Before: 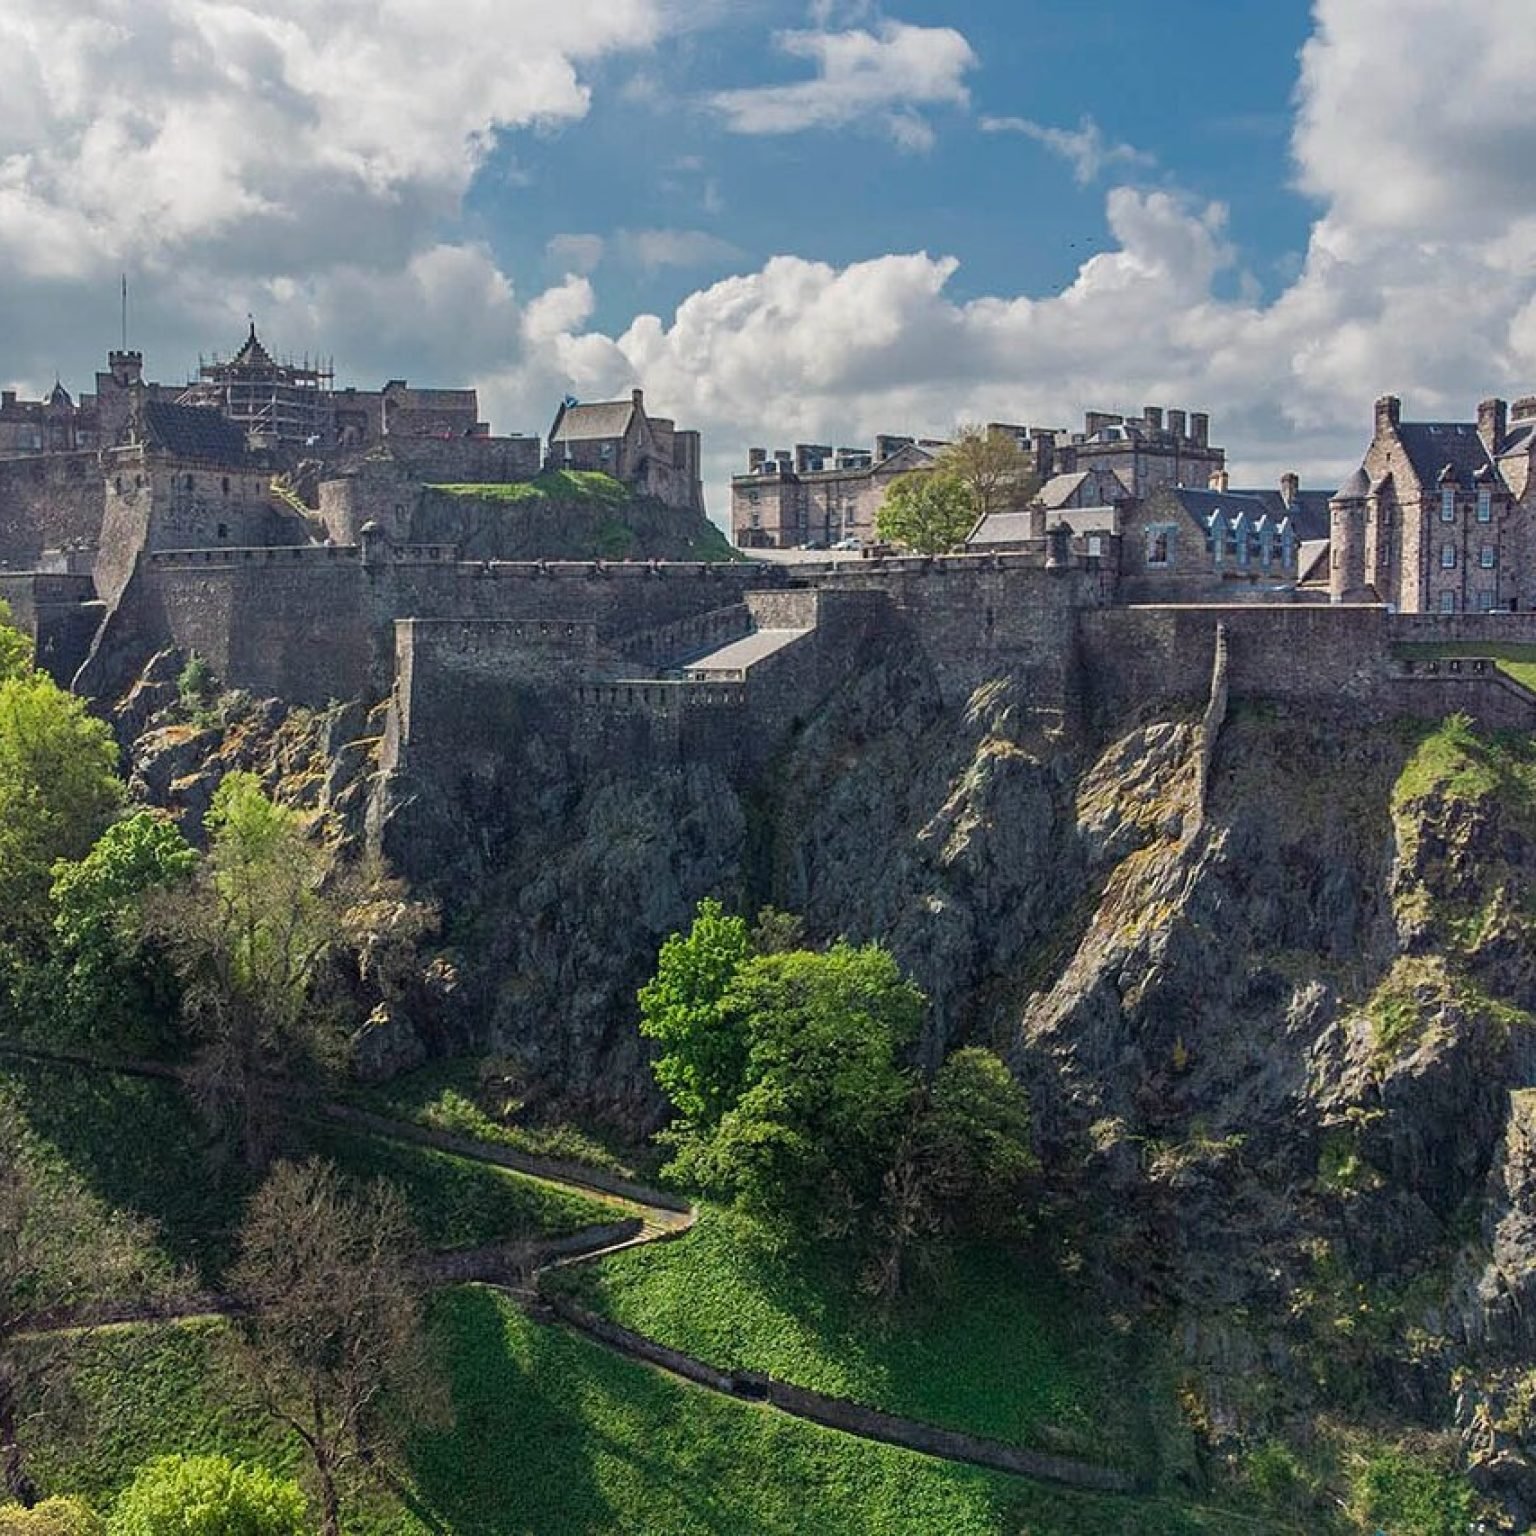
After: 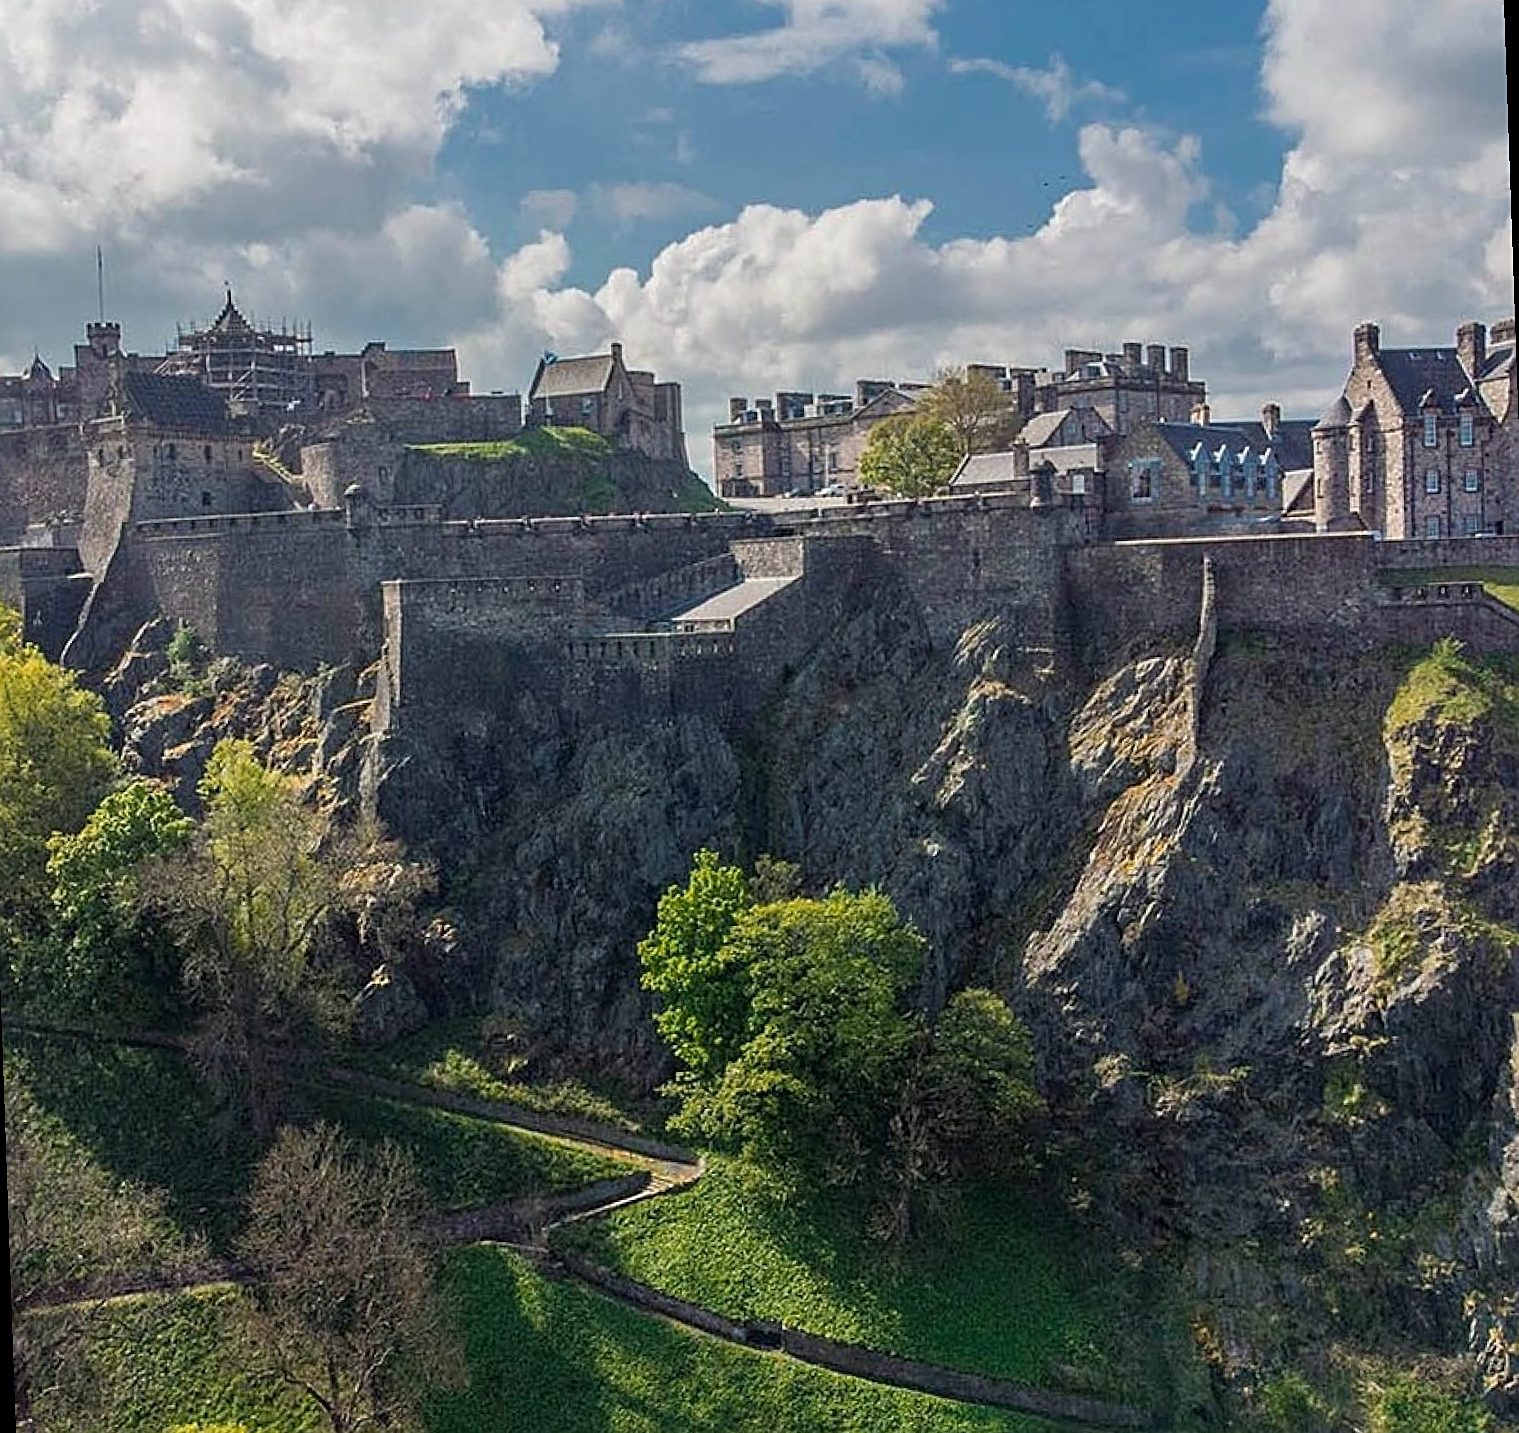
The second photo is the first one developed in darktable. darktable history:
sharpen: on, module defaults
rotate and perspective: rotation -2°, crop left 0.022, crop right 0.978, crop top 0.049, crop bottom 0.951
color zones: curves: ch1 [(0, 0.455) (0.063, 0.455) (0.286, 0.495) (0.429, 0.5) (0.571, 0.5) (0.714, 0.5) (0.857, 0.5) (1, 0.455)]; ch2 [(0, 0.532) (0.063, 0.521) (0.233, 0.447) (0.429, 0.489) (0.571, 0.5) (0.714, 0.5) (0.857, 0.5) (1, 0.532)]
